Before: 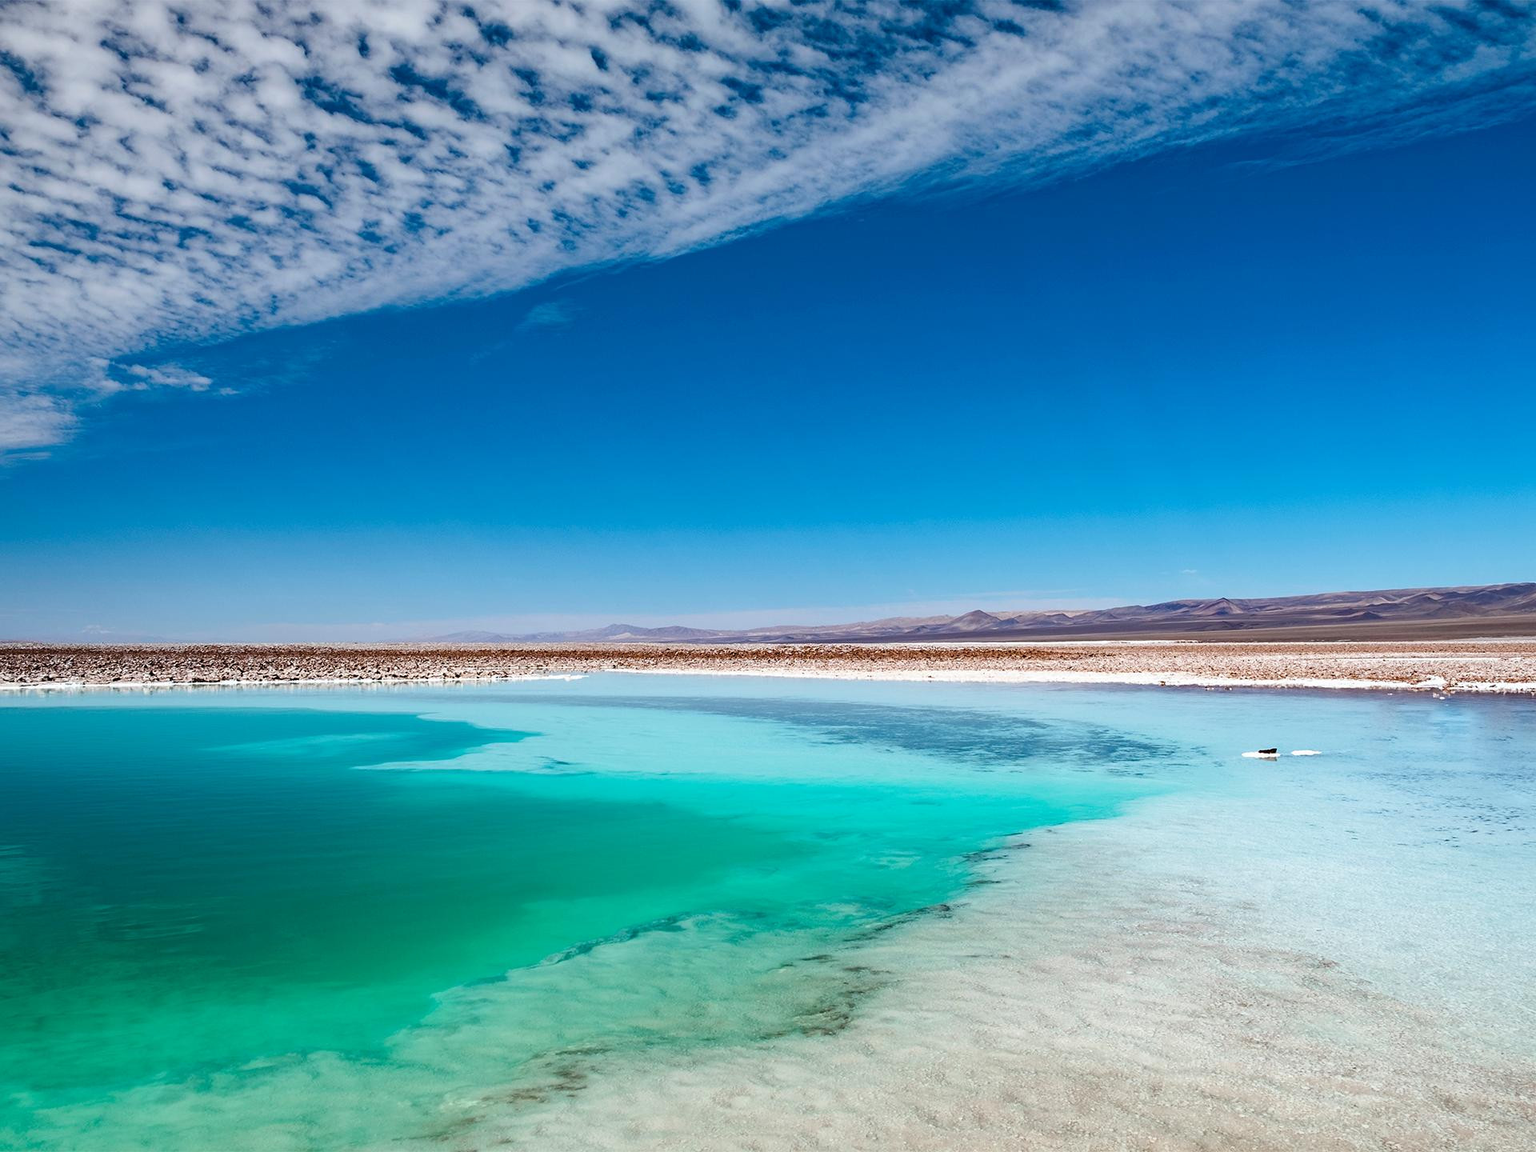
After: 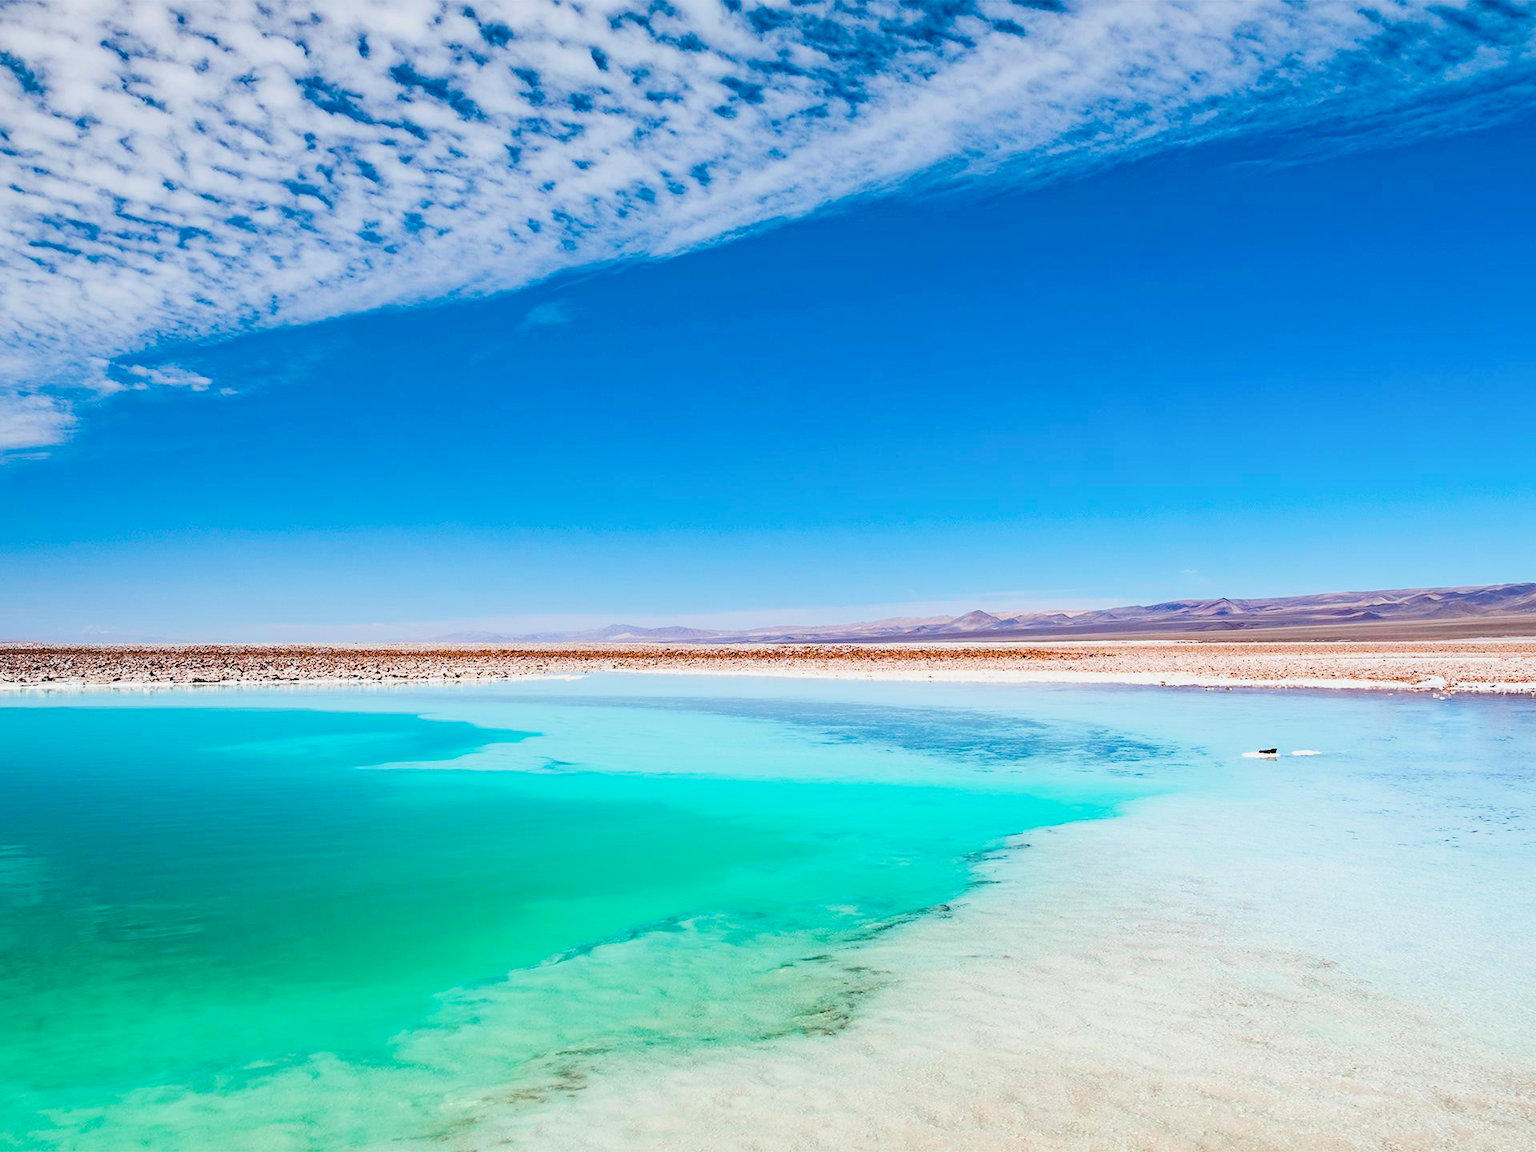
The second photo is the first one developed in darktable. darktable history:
filmic rgb: black relative exposure -7.65 EV, white relative exposure 4.56 EV, hardness 3.61, contrast in shadows safe
exposure: black level correction 0, exposure 1.098 EV, compensate exposure bias true, compensate highlight preservation false
color balance rgb: perceptual saturation grading › global saturation 30.503%
